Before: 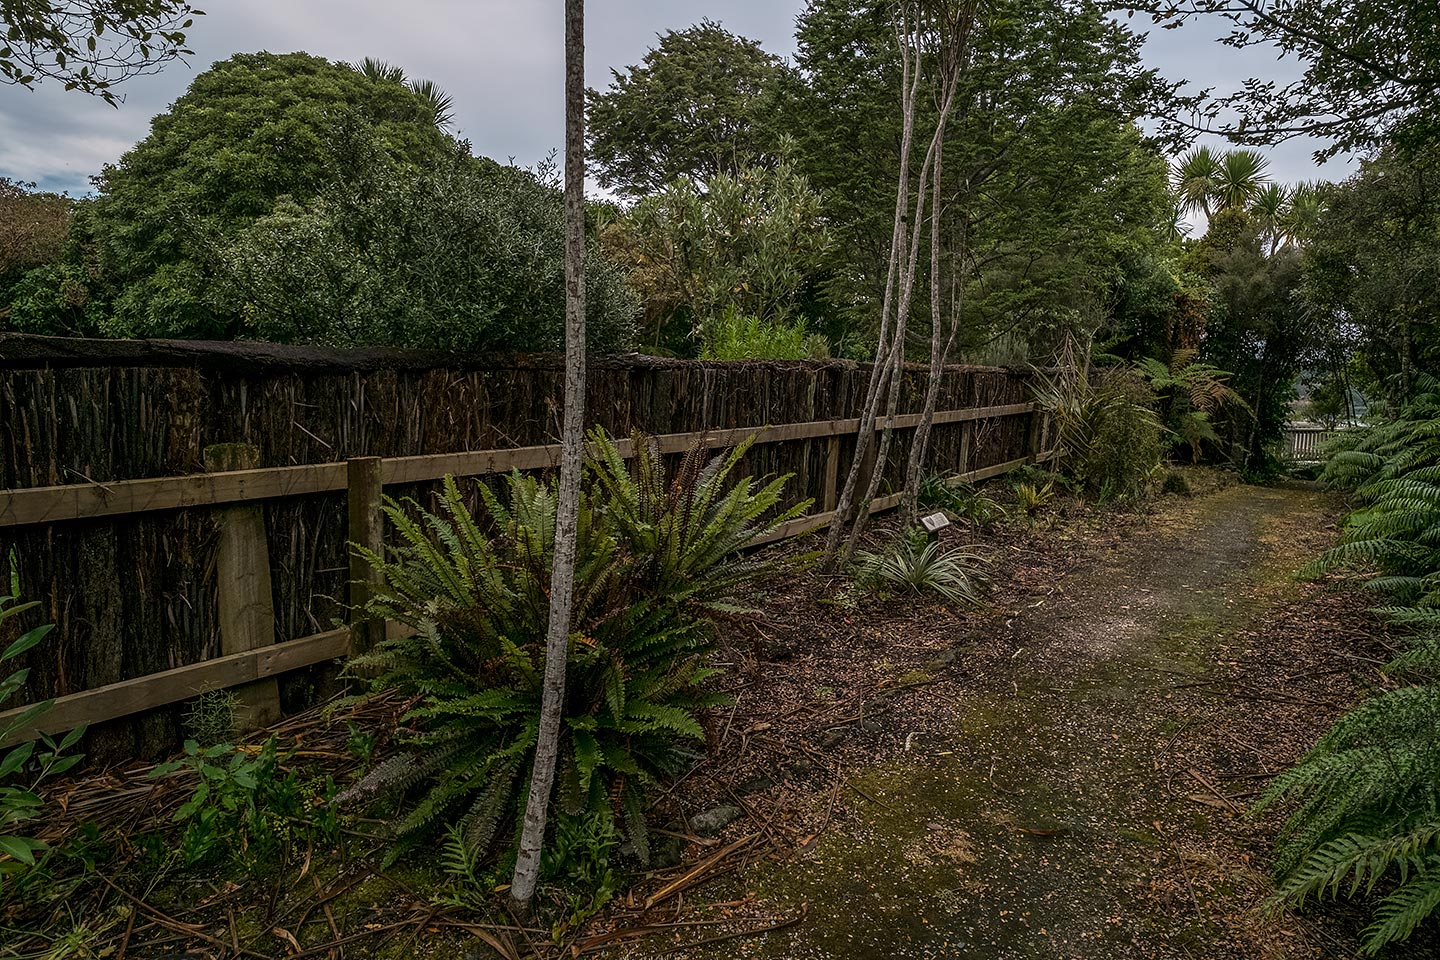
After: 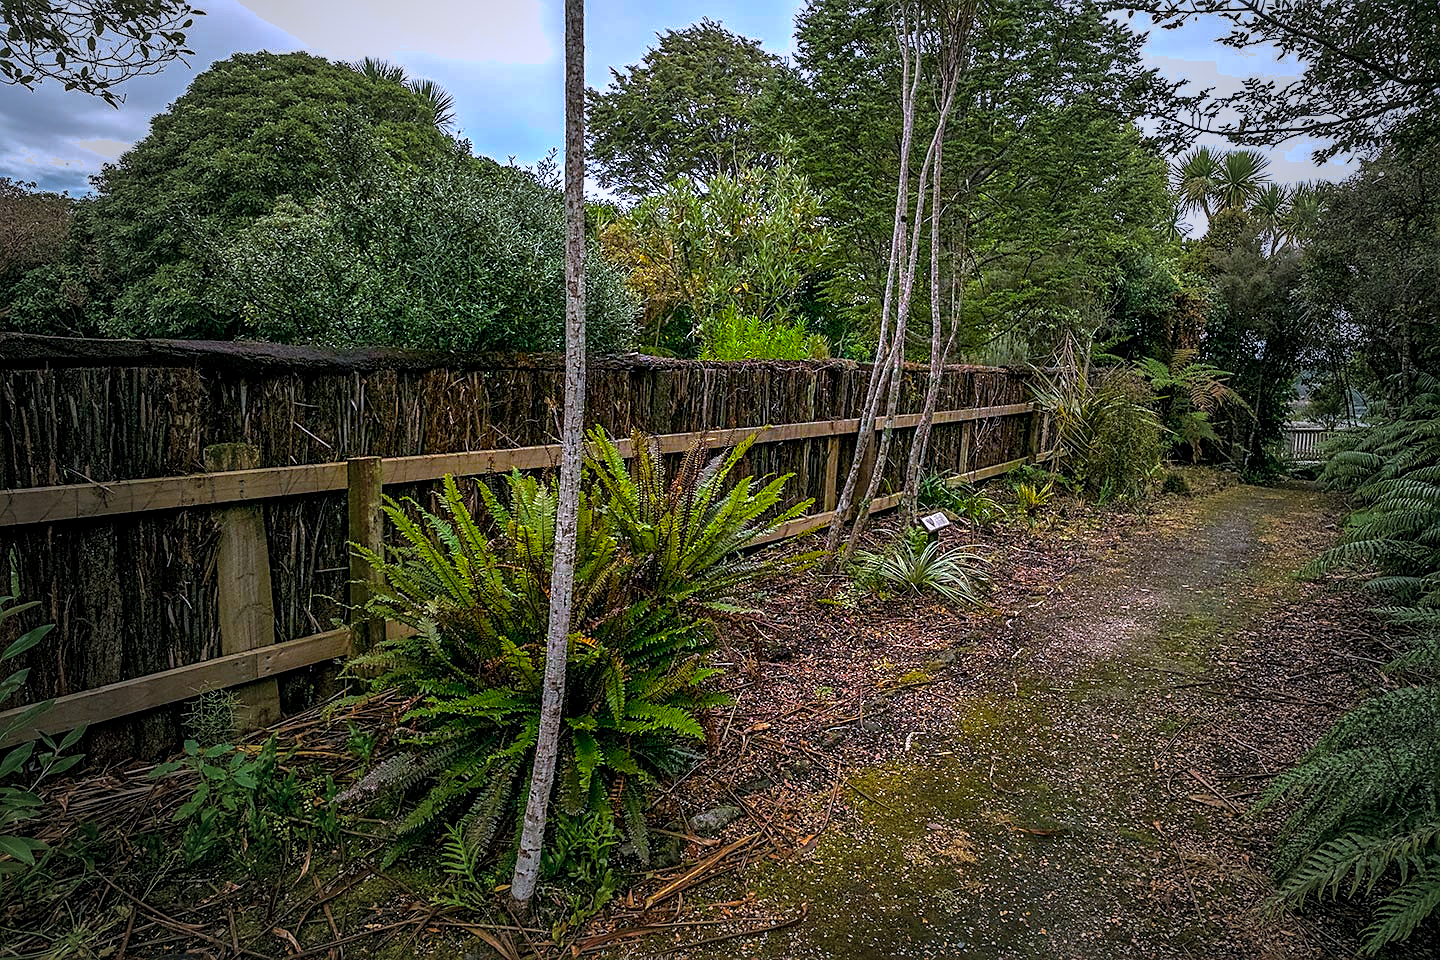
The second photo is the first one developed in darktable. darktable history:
sharpen: on, module defaults
color balance rgb: global offset › hue 170.69°, linear chroma grading › shadows -30.175%, linear chroma grading › global chroma 34.977%, perceptual saturation grading › global saturation 30.499%, global vibrance 30.355%
shadows and highlights: shadows 40.13, highlights -59.9
vignetting: fall-off start 33.63%, fall-off radius 64.35%, width/height ratio 0.956
color calibration: illuminant as shot in camera, x 0.37, y 0.382, temperature 4318.6 K
exposure: black level correction 0.001, exposure 1.033 EV, compensate highlight preservation false
